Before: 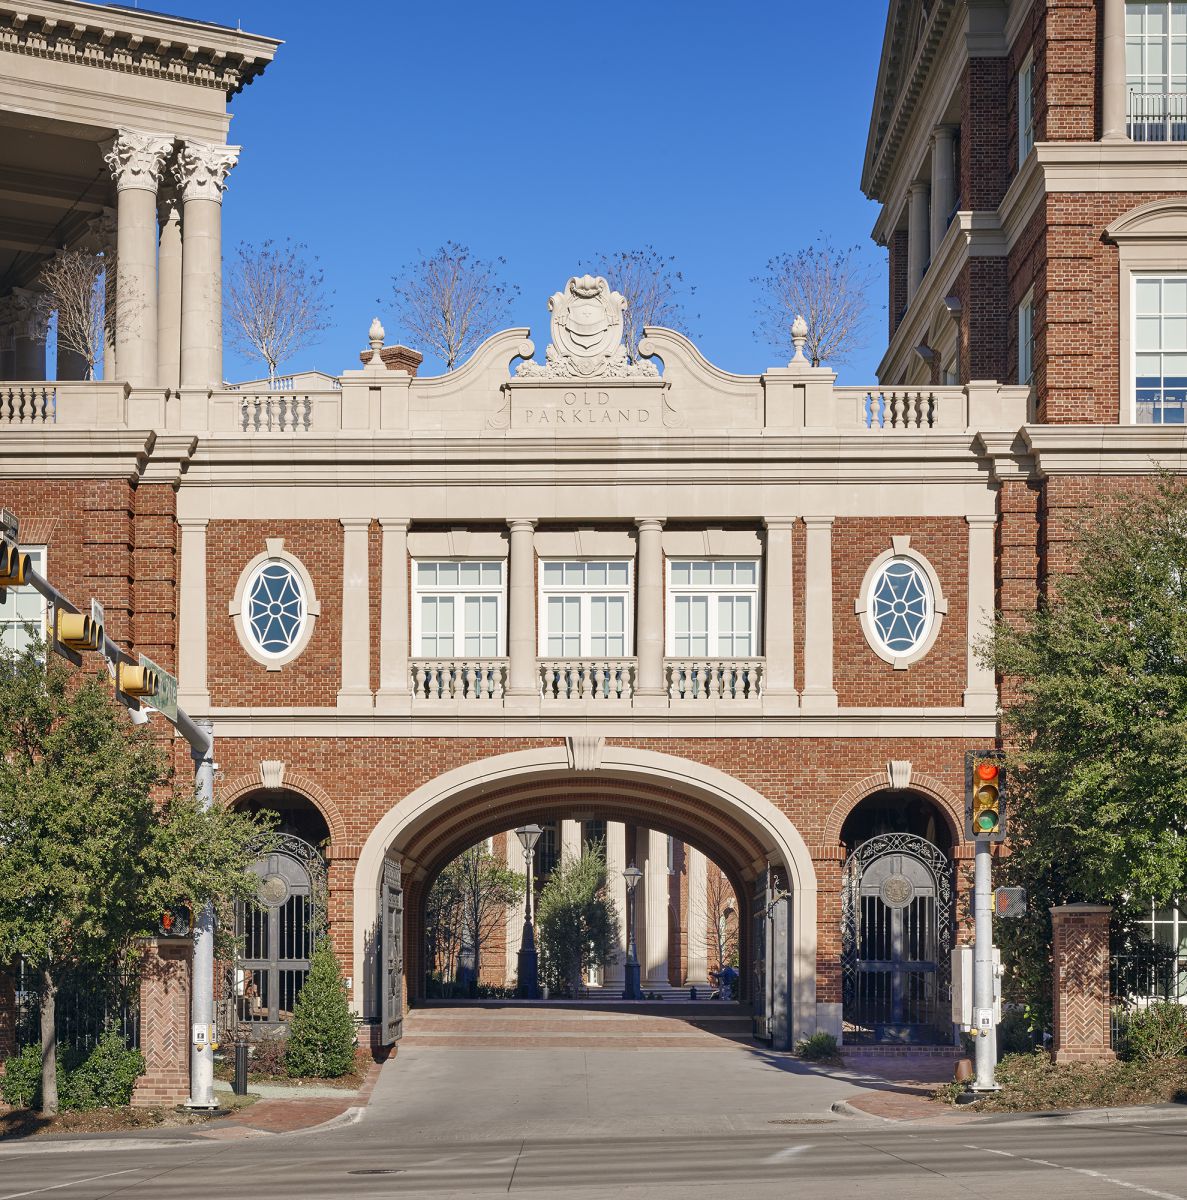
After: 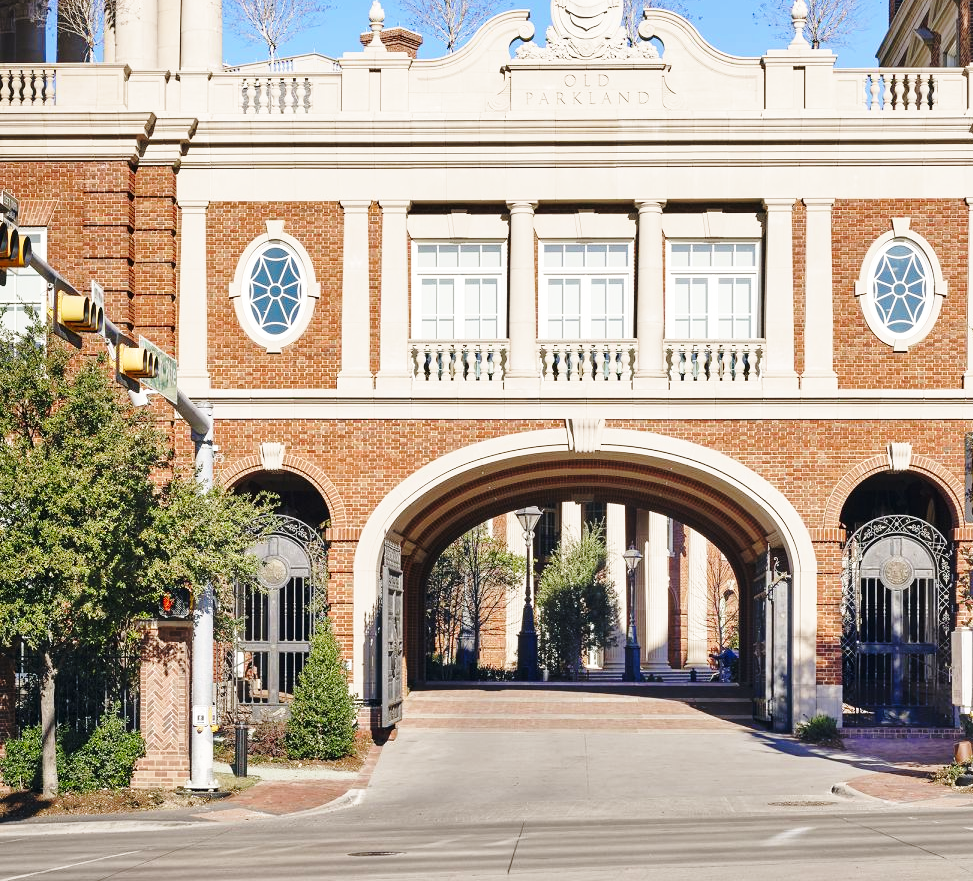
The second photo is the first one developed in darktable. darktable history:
crop: top 26.531%, right 17.959%
white balance: emerald 1
base curve: curves: ch0 [(0, 0) (0.036, 0.037) (0.121, 0.228) (0.46, 0.76) (0.859, 0.983) (1, 1)], preserve colors none
